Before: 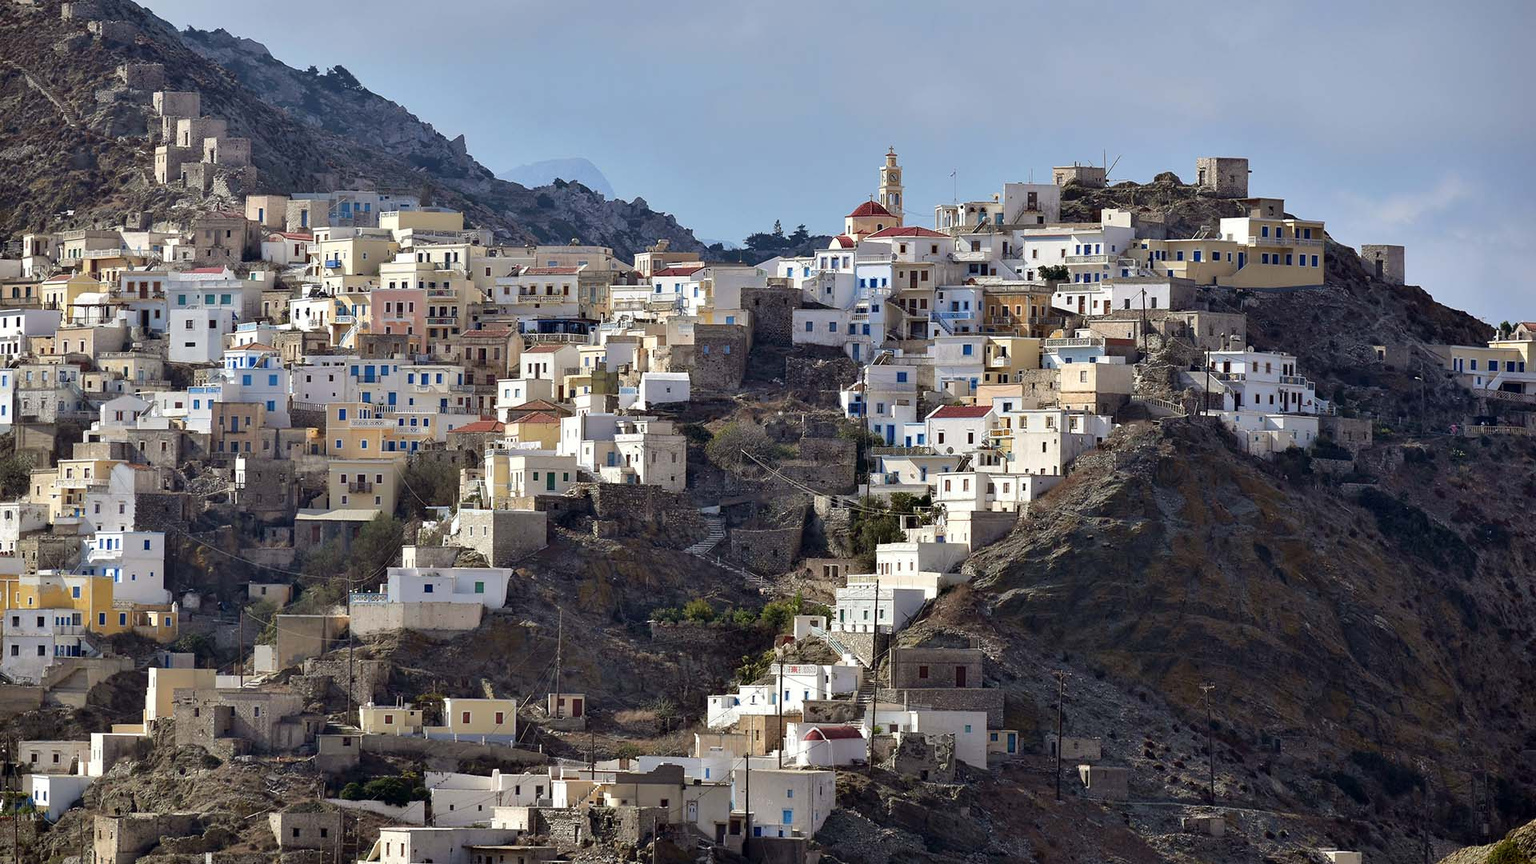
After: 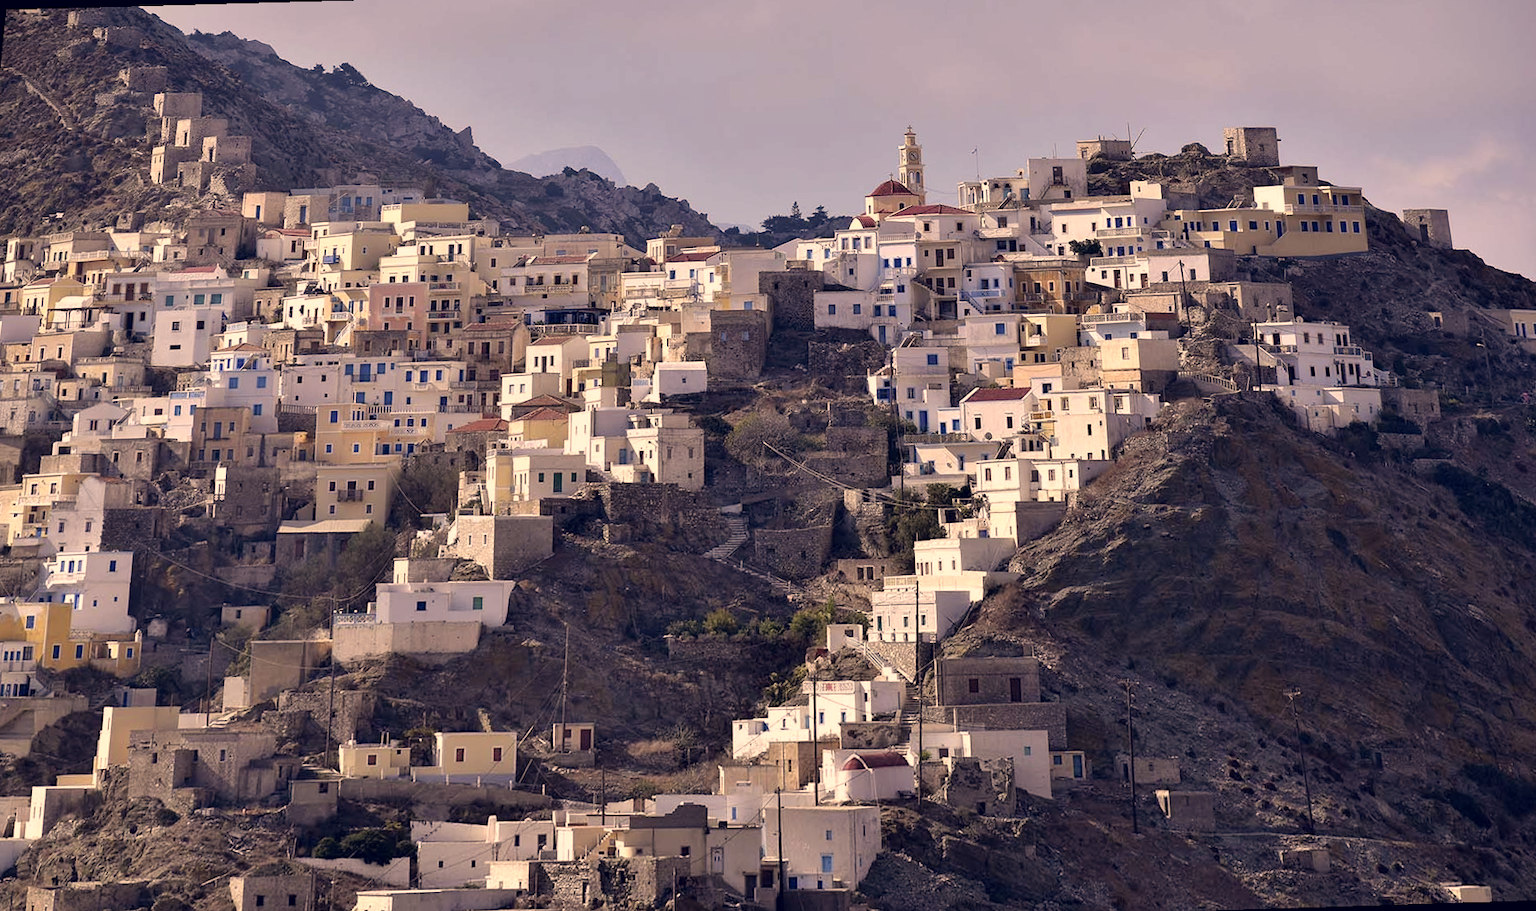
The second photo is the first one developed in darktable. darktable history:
rotate and perspective: rotation -1.68°, lens shift (vertical) -0.146, crop left 0.049, crop right 0.912, crop top 0.032, crop bottom 0.96
color correction: highlights a* 19.59, highlights b* 27.49, shadows a* 3.46, shadows b* -17.28, saturation 0.73
